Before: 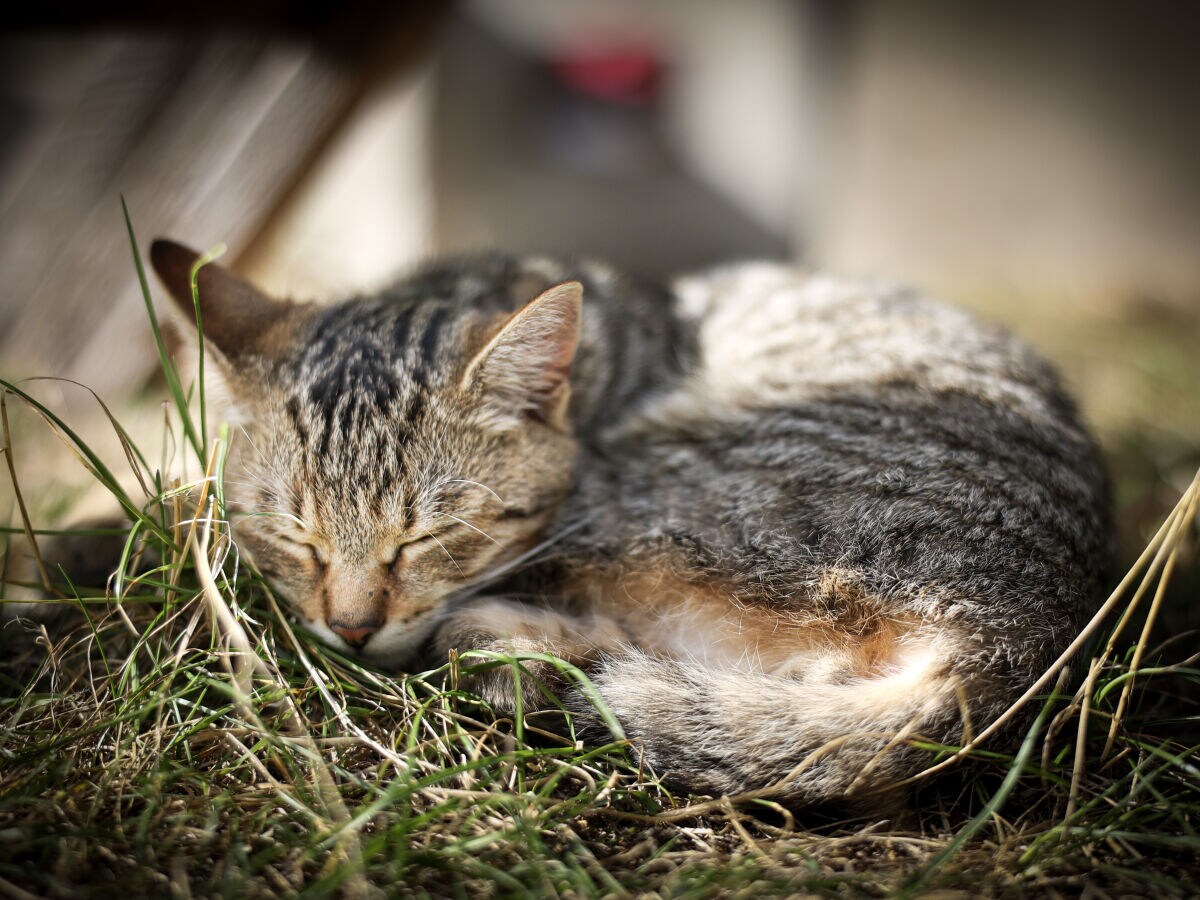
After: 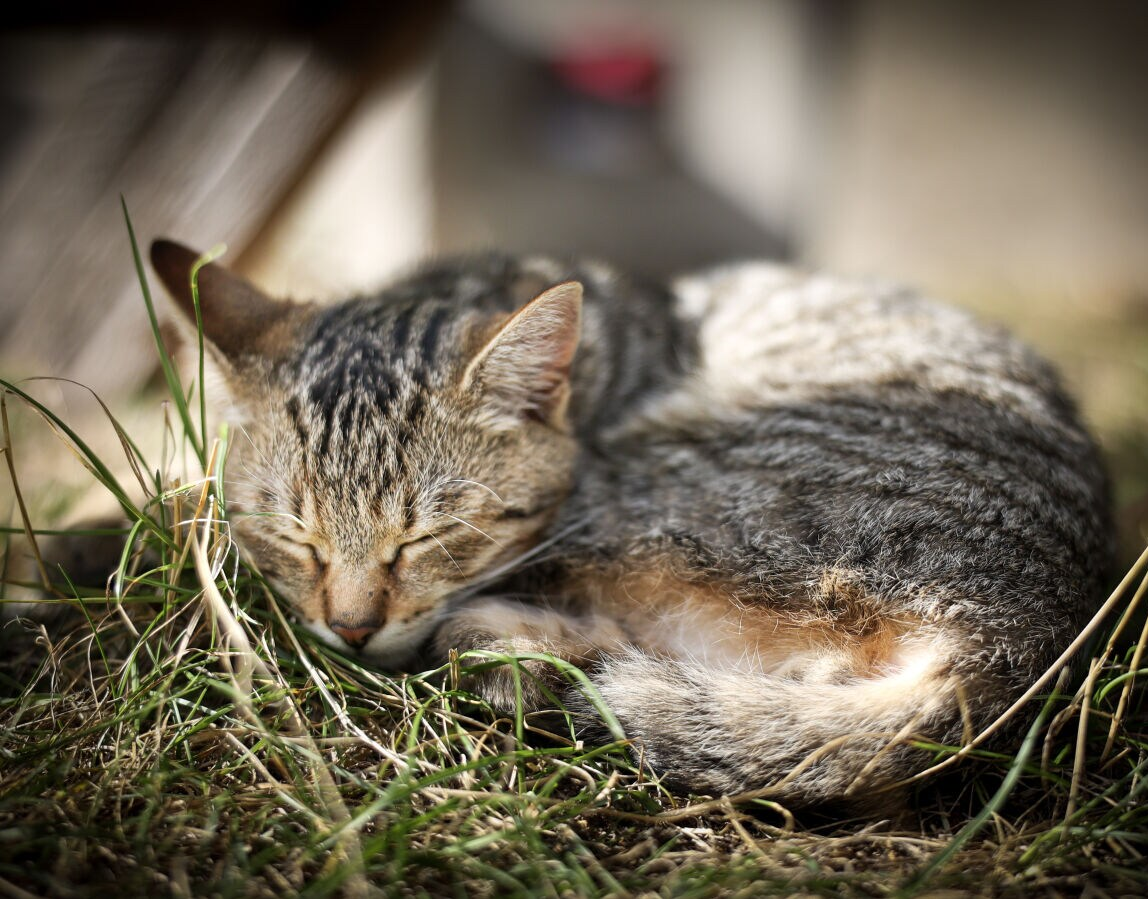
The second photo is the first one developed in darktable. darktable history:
crop: right 4.275%, bottom 0.029%
